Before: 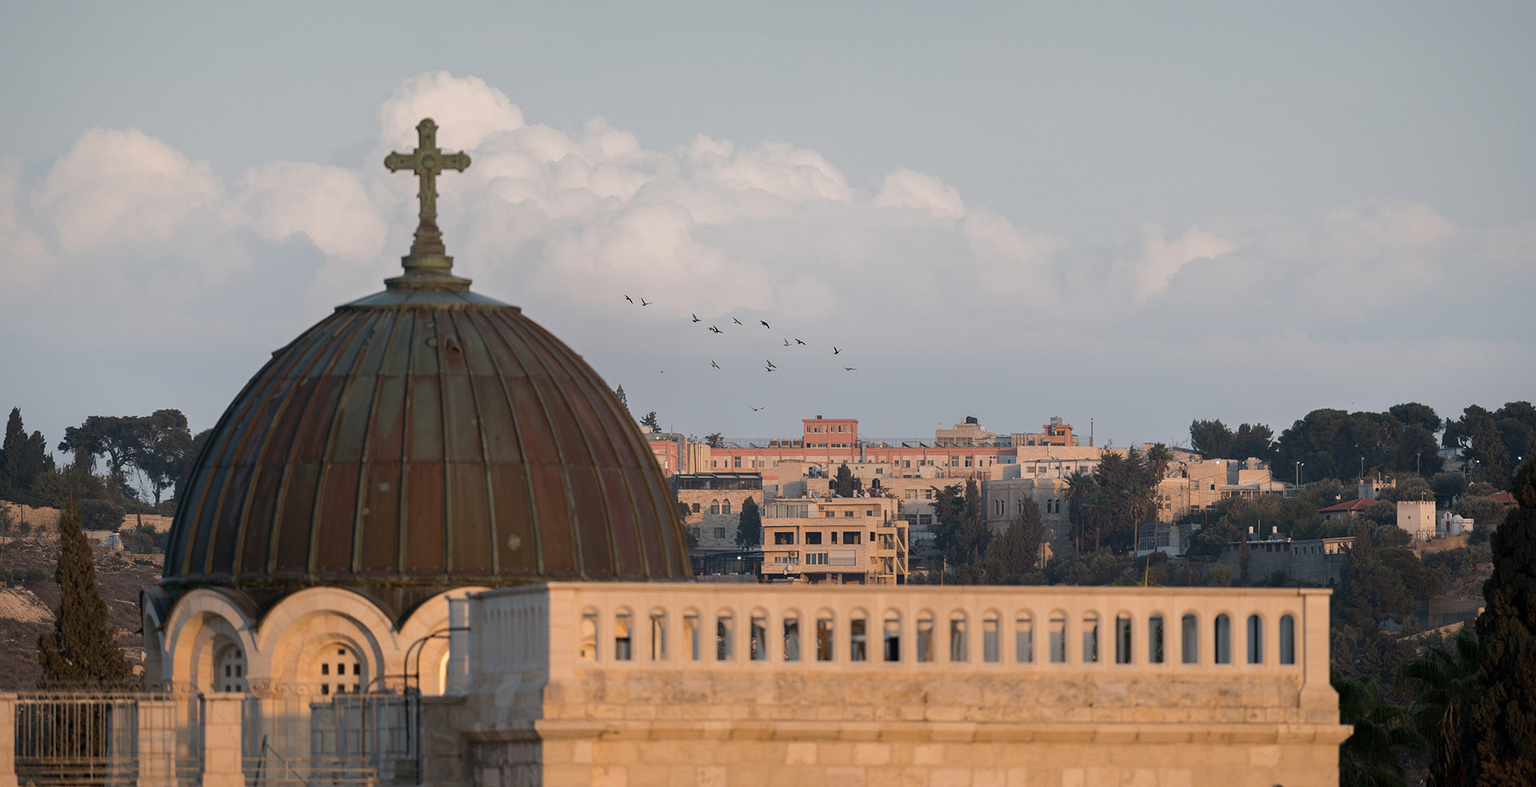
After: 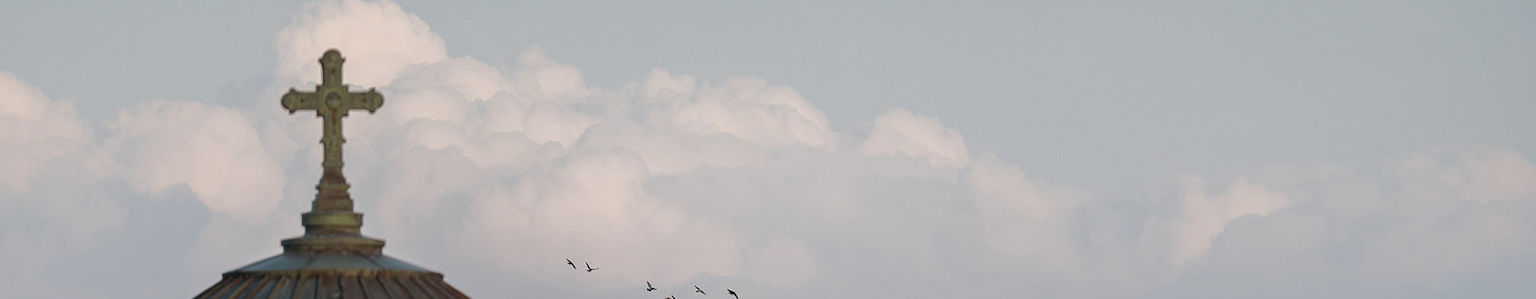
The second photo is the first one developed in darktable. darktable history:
crop and rotate: left 9.635%, top 9.77%, right 6.011%, bottom 58.035%
